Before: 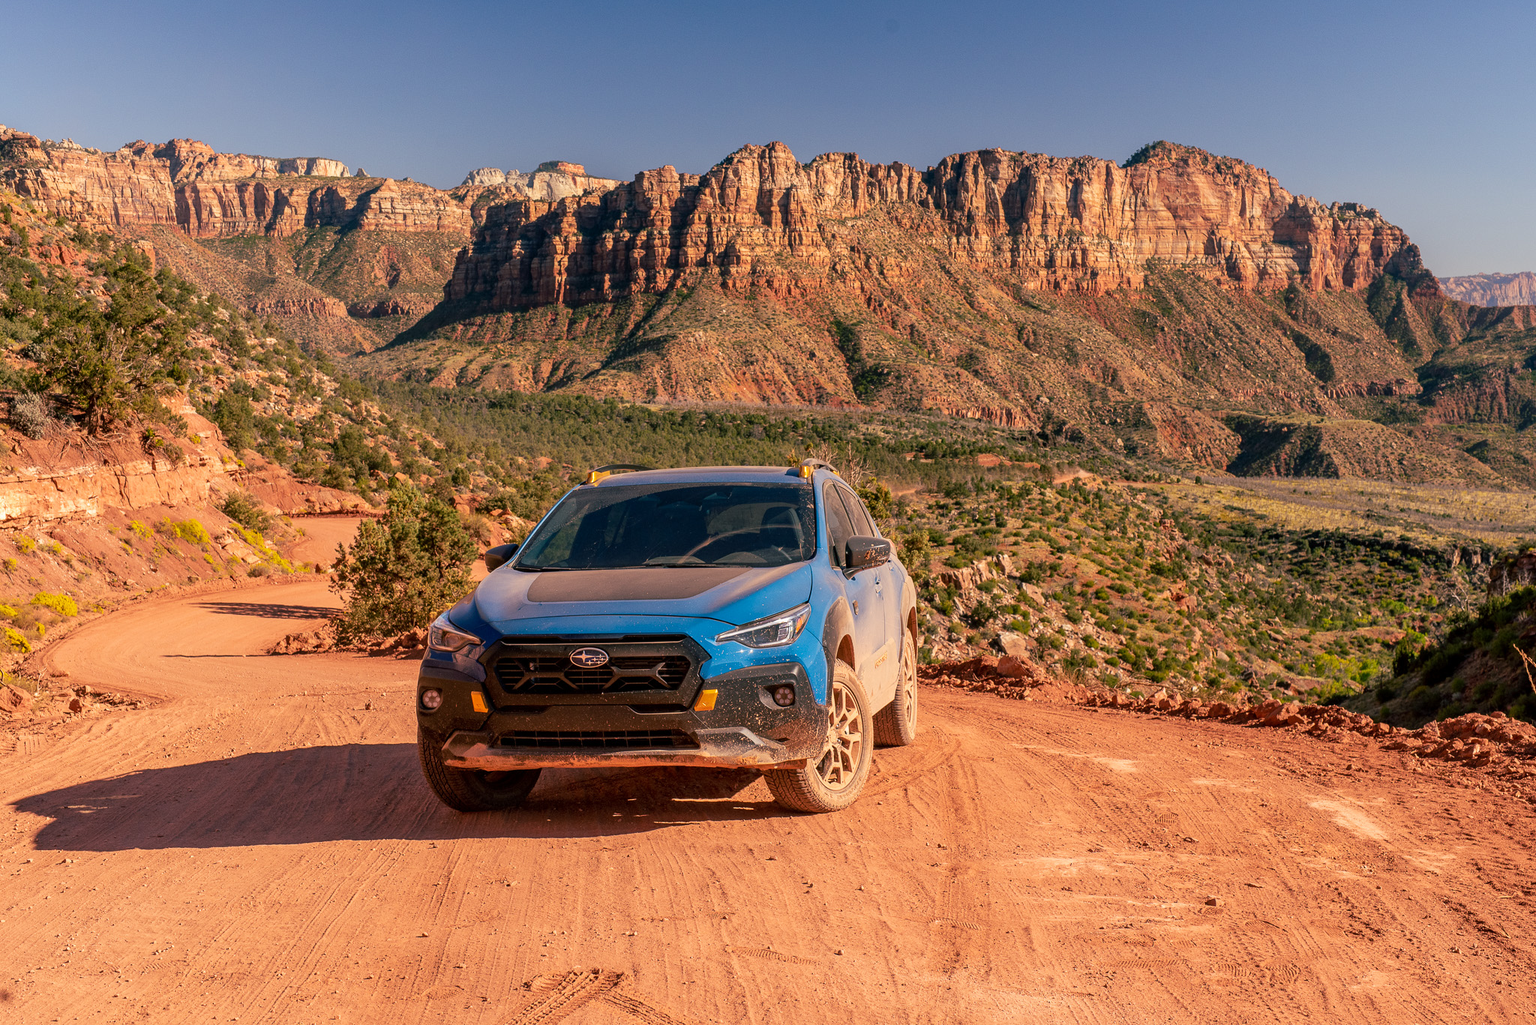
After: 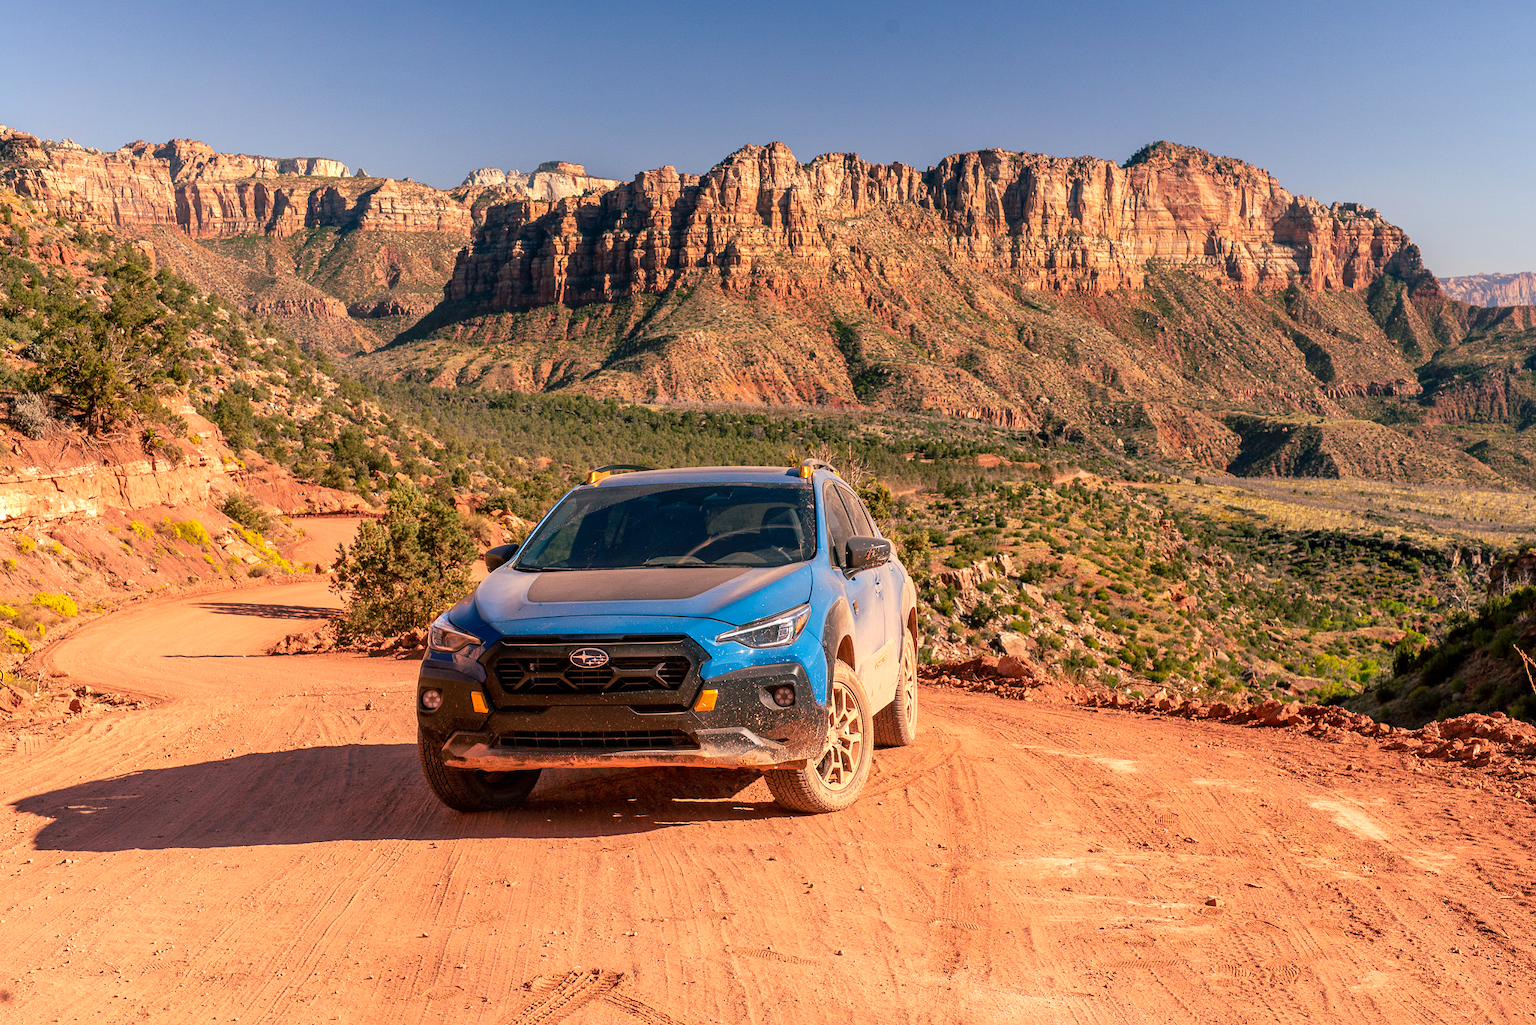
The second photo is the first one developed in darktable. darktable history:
levels: mode automatic, white 99.95%
